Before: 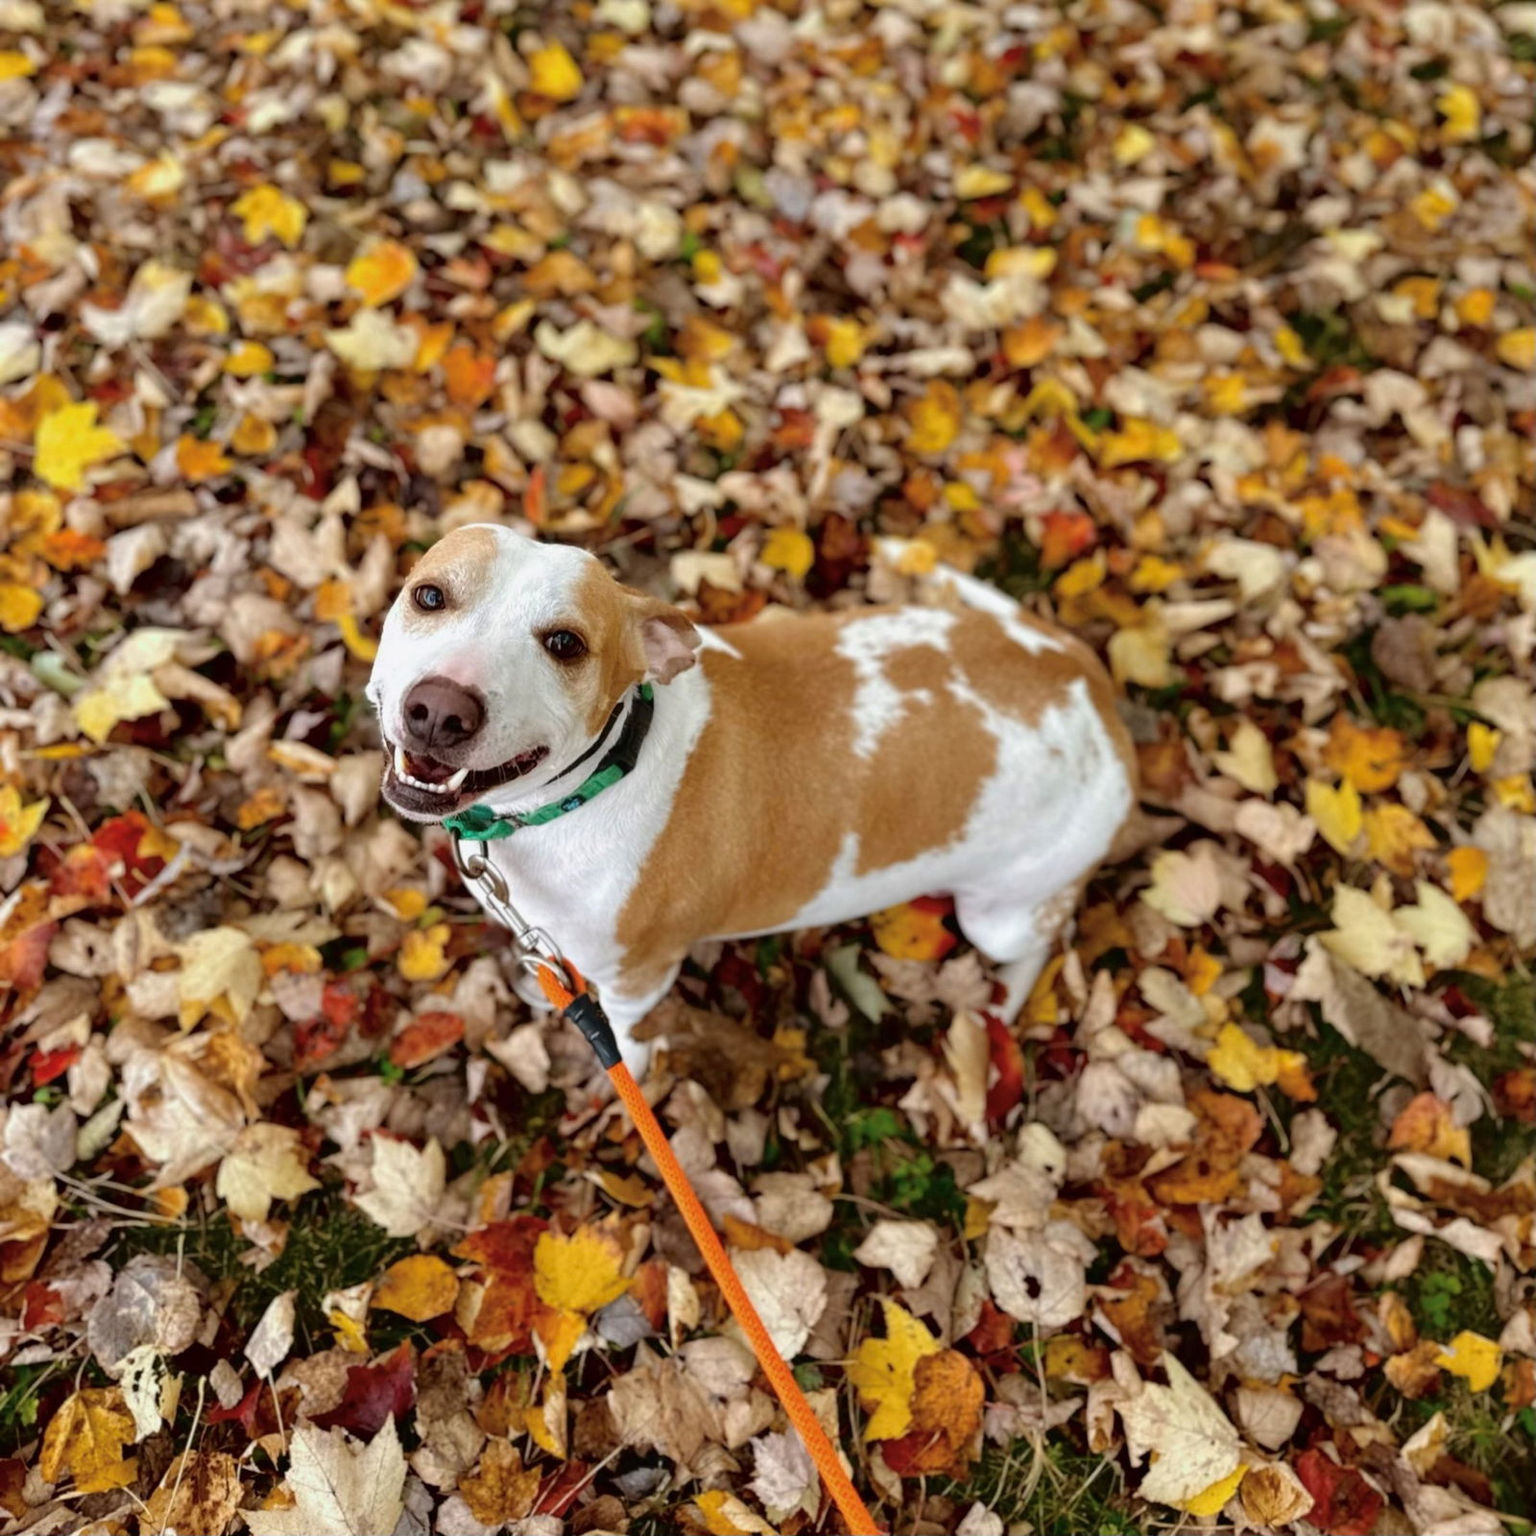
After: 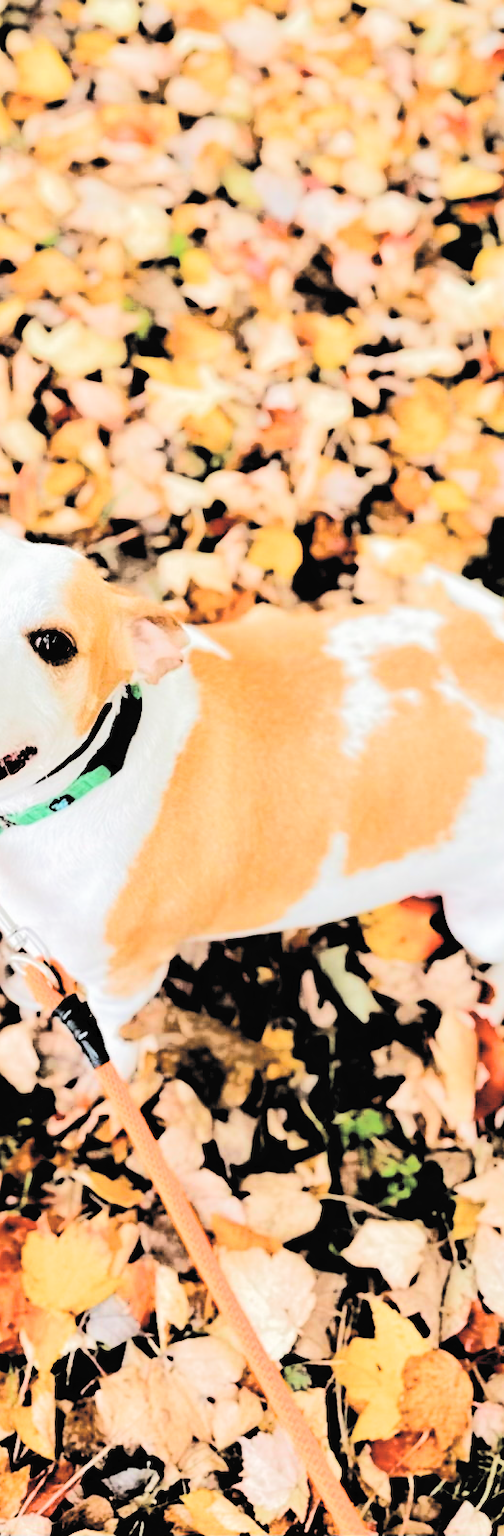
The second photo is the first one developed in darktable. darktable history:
contrast brightness saturation: brightness 0.286
tone curve: curves: ch0 [(0, 0) (0.003, 0.015) (0.011, 0.019) (0.025, 0.025) (0.044, 0.039) (0.069, 0.053) (0.1, 0.076) (0.136, 0.107) (0.177, 0.143) (0.224, 0.19) (0.277, 0.253) (0.335, 0.32) (0.399, 0.412) (0.468, 0.524) (0.543, 0.668) (0.623, 0.717) (0.709, 0.769) (0.801, 0.82) (0.898, 0.865) (1, 1)], color space Lab, independent channels, preserve colors none
filmic rgb: black relative exposure -2.91 EV, white relative exposure 4.56 EV, hardness 1.74, contrast 1.241, add noise in highlights 0.001, color science v3 (2019), use custom middle-gray values true, contrast in highlights soft
crop: left 33.344%, right 33.812%
exposure: black level correction 0.011, exposure 0.696 EV, compensate exposure bias true, compensate highlight preservation false
levels: mode automatic
